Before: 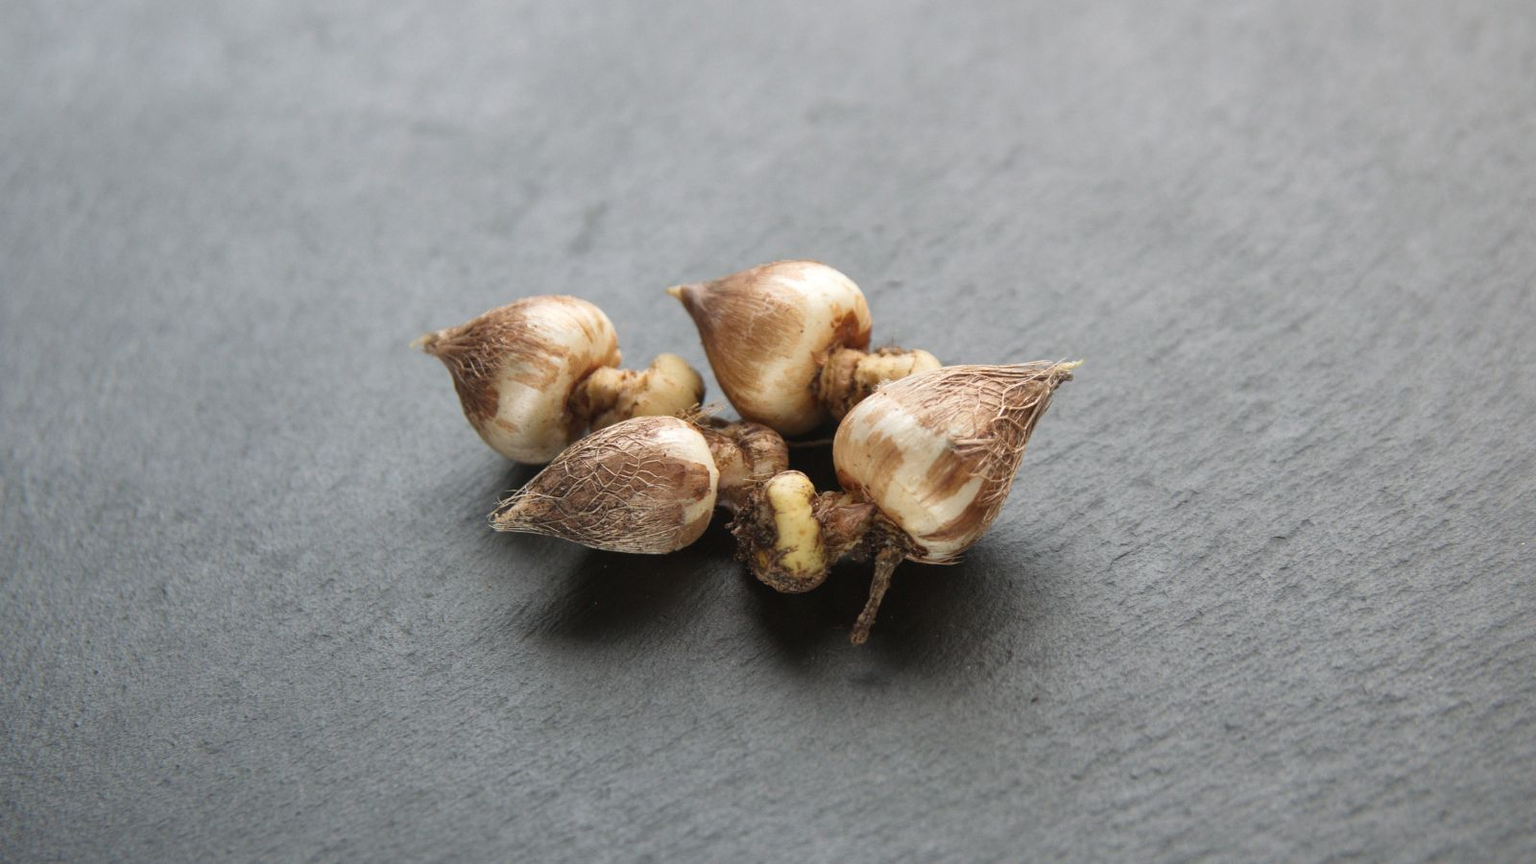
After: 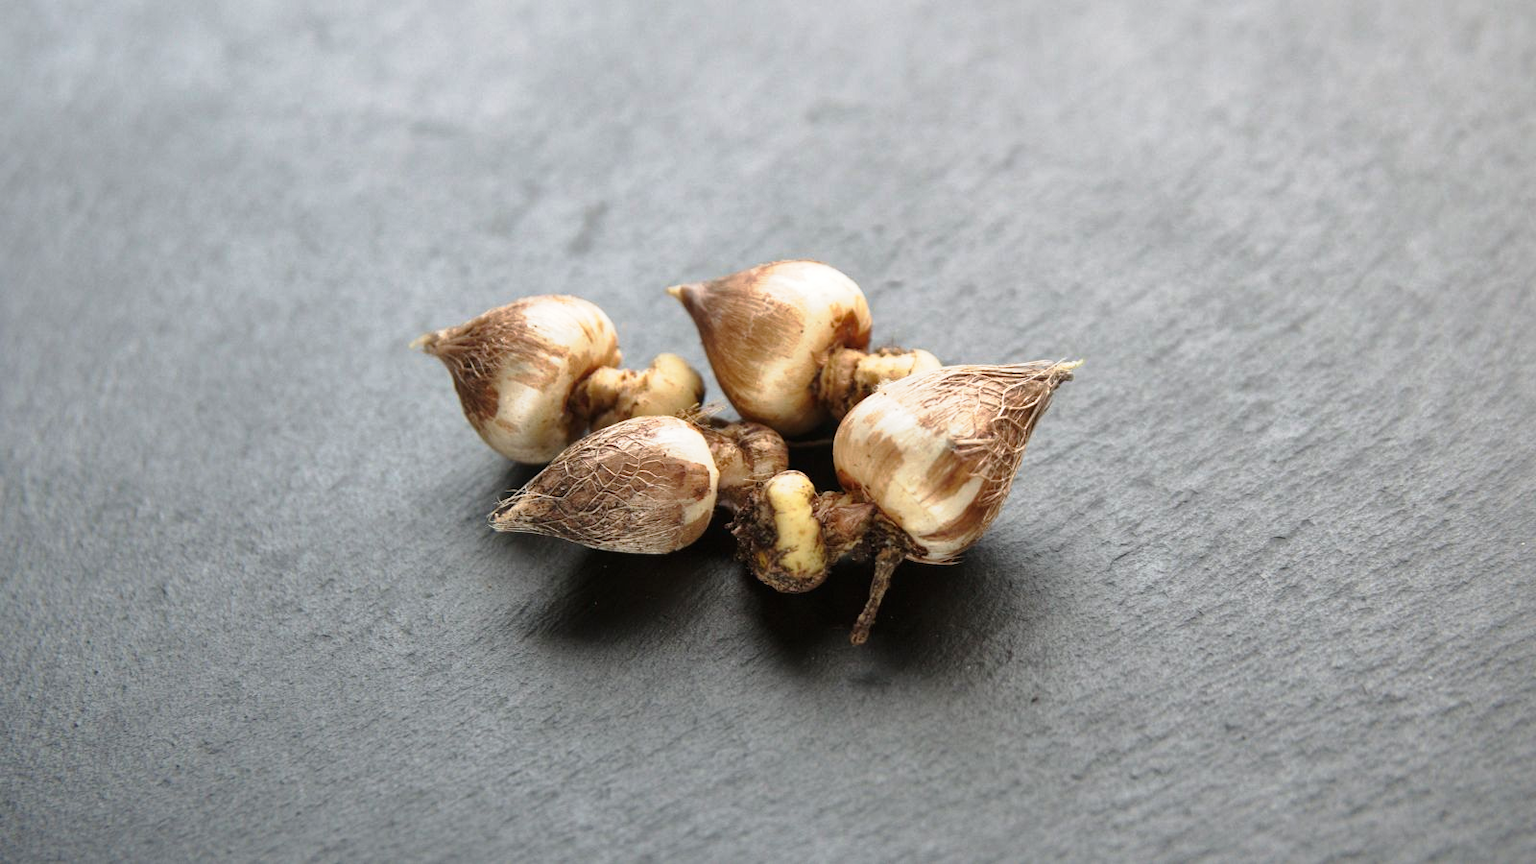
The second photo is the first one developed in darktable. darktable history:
local contrast: mode bilateral grid, contrast 20, coarseness 51, detail 120%, midtone range 0.2
tone curve: curves: ch0 [(0, 0) (0.105, 0.08) (0.195, 0.18) (0.283, 0.288) (0.384, 0.419) (0.485, 0.531) (0.638, 0.69) (0.795, 0.879) (1, 0.977)]; ch1 [(0, 0) (0.161, 0.092) (0.35, 0.33) (0.379, 0.401) (0.456, 0.469) (0.498, 0.503) (0.531, 0.537) (0.596, 0.621) (0.635, 0.655) (1, 1)]; ch2 [(0, 0) (0.371, 0.362) (0.437, 0.437) (0.483, 0.484) (0.53, 0.515) (0.56, 0.58) (0.622, 0.606) (1, 1)], preserve colors none
